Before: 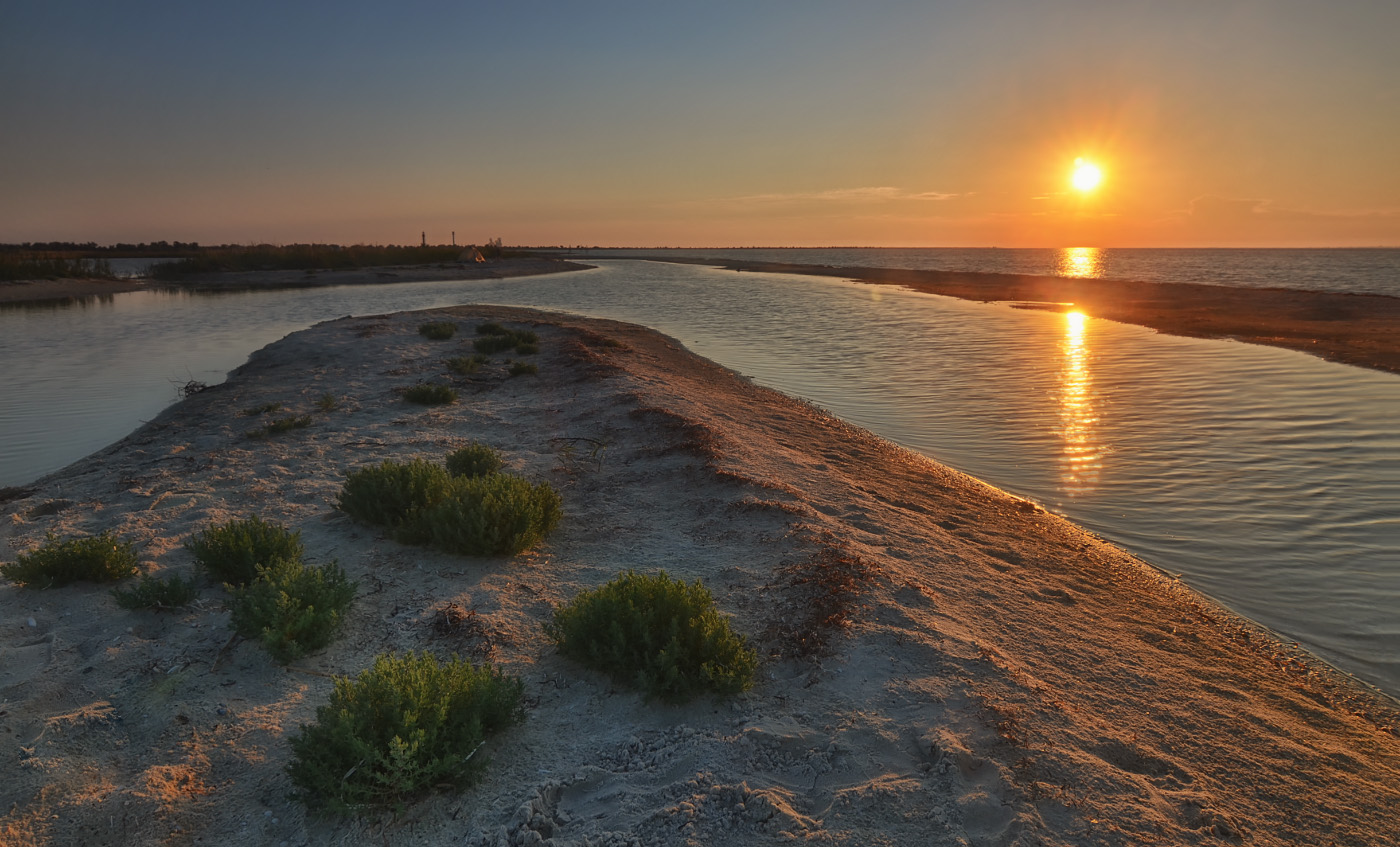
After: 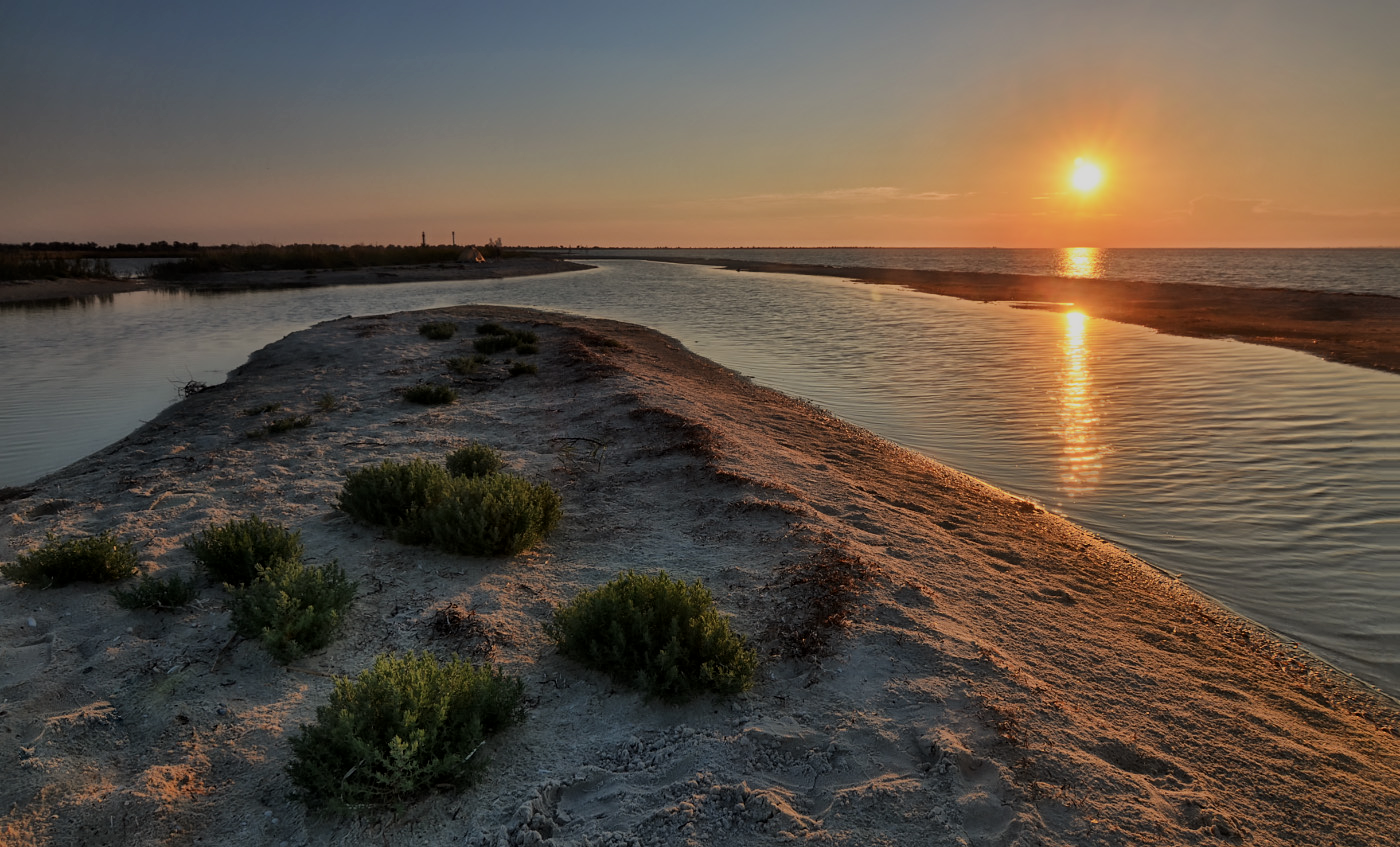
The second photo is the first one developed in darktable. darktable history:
filmic rgb: black relative exposure -7.65 EV, white relative exposure 4.56 EV, hardness 3.61
local contrast: mode bilateral grid, contrast 20, coarseness 49, detail 119%, midtone range 0.2
